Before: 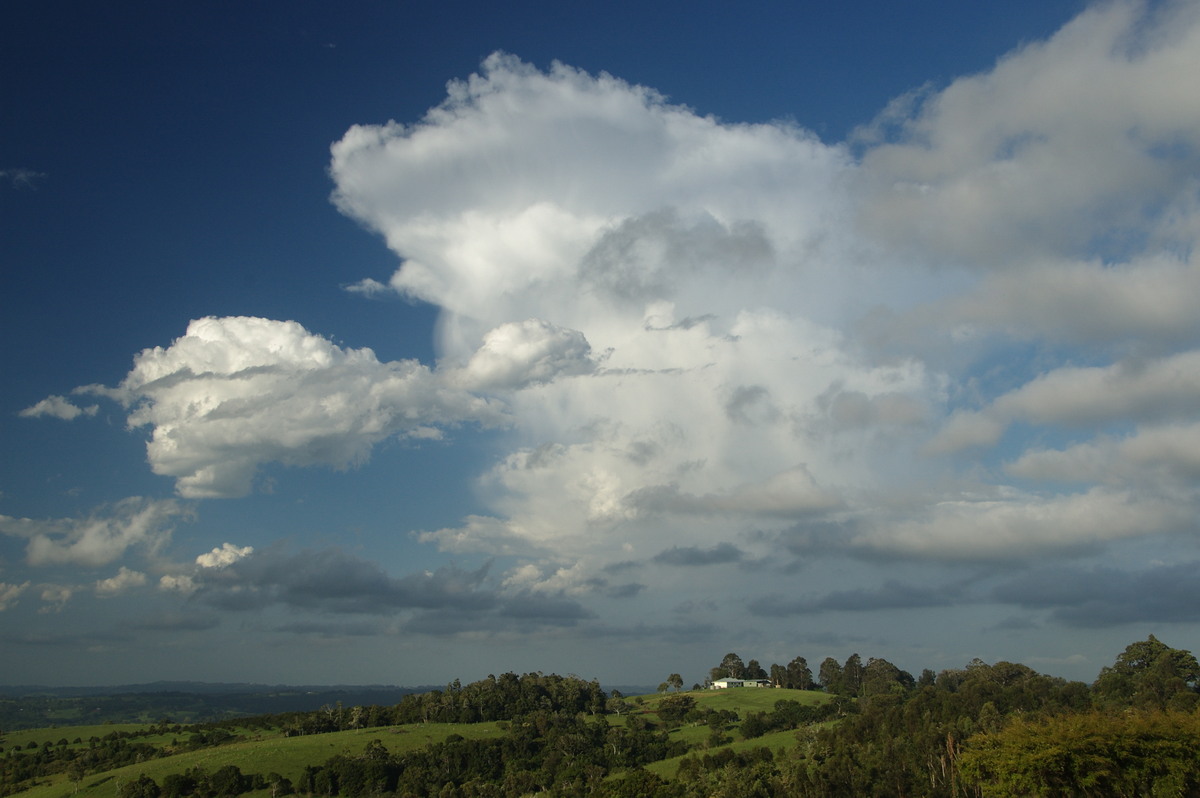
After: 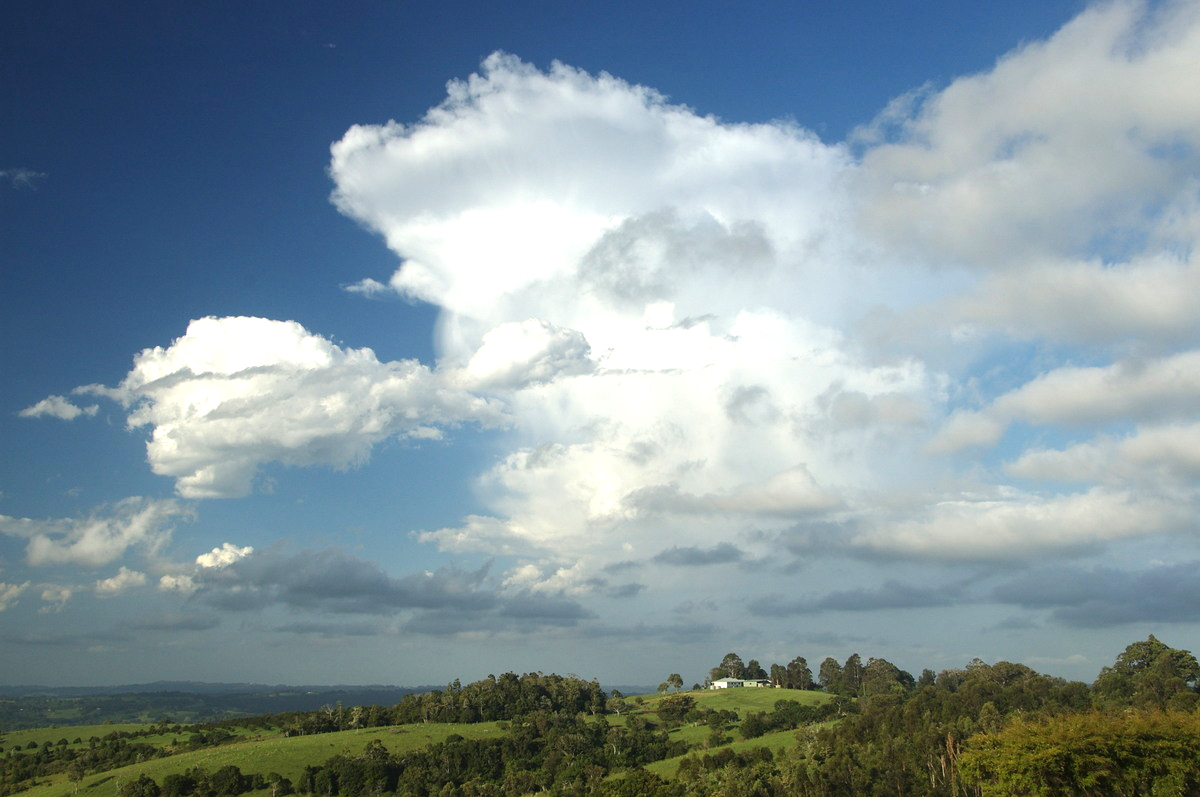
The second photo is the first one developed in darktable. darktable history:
crop: bottom 0.056%
exposure: black level correction 0, exposure 0.932 EV, compensate highlight preservation false
